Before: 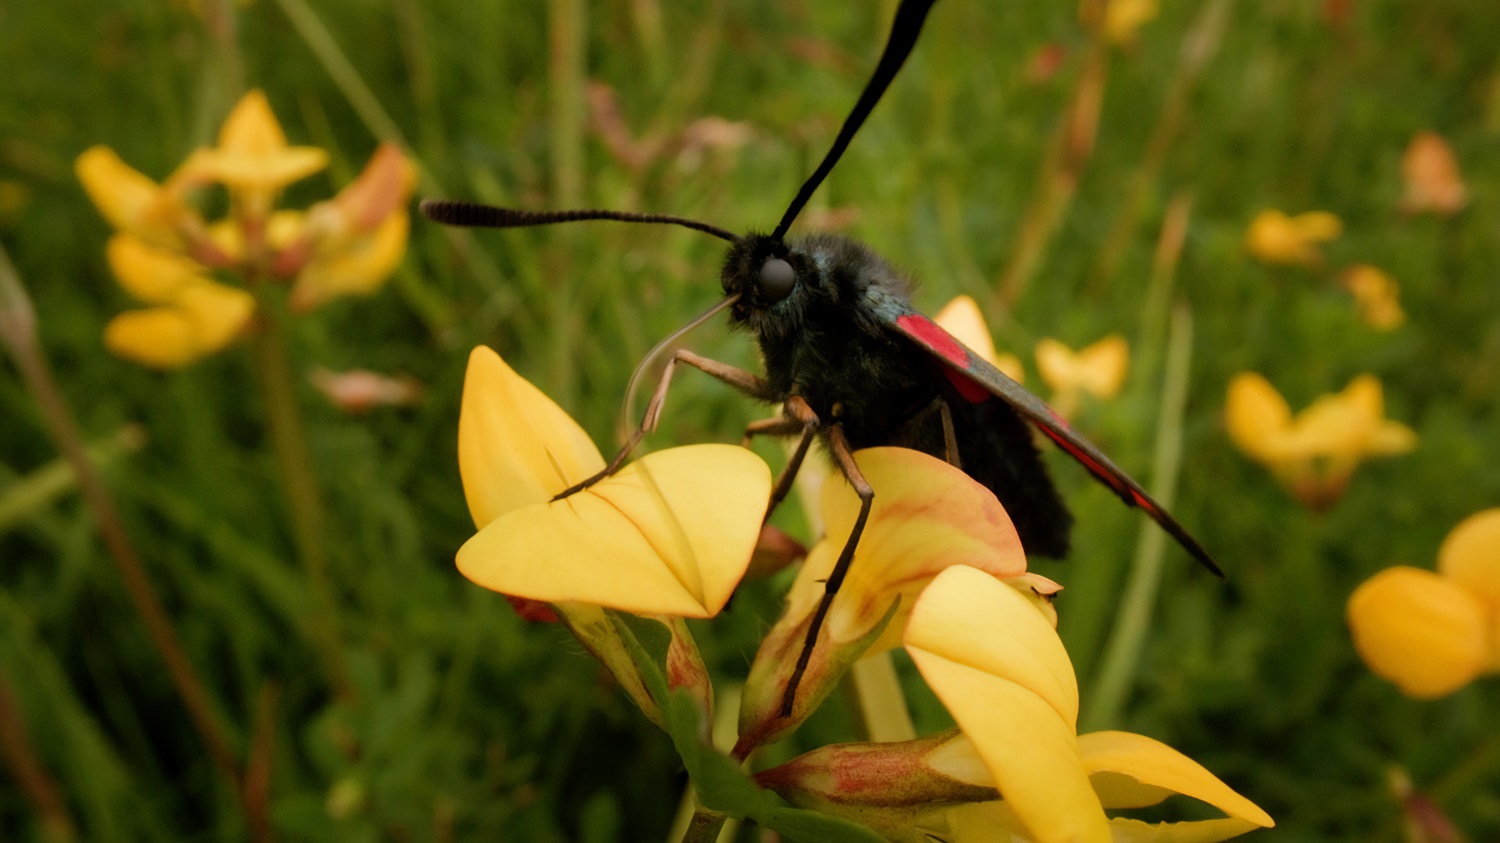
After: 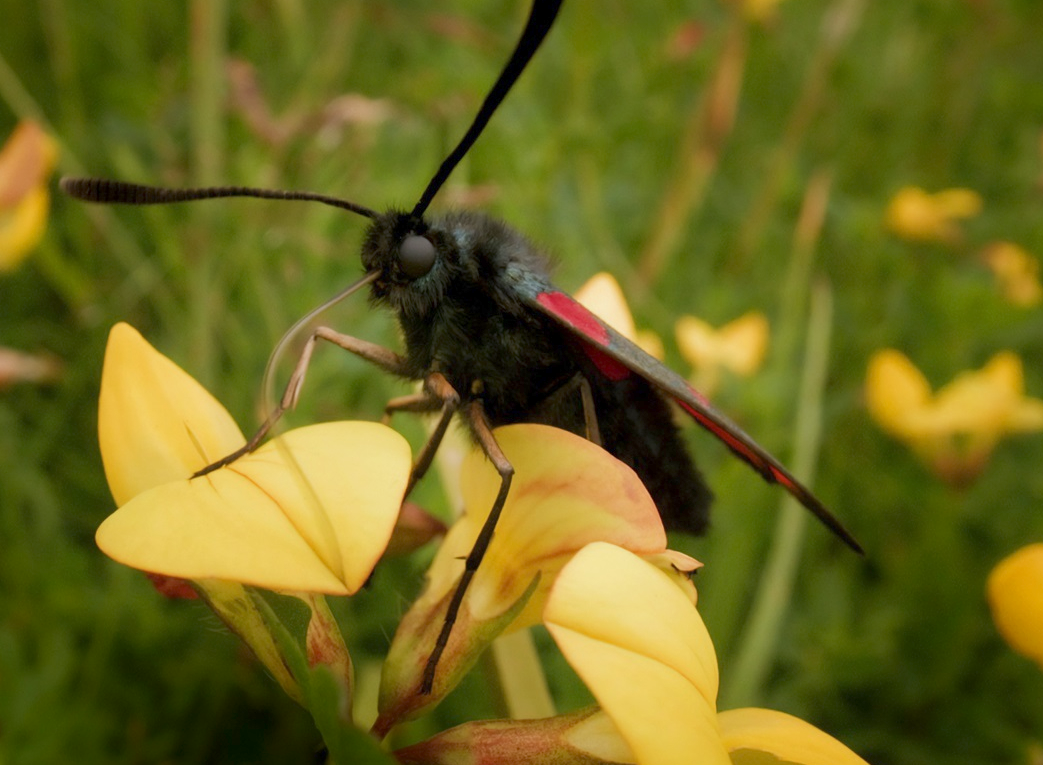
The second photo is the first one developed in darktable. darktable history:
crop and rotate: left 24.034%, top 2.838%, right 6.406%, bottom 6.299%
white balance: red 0.976, blue 1.04
shadows and highlights: shadows -70, highlights 35, soften with gaussian
